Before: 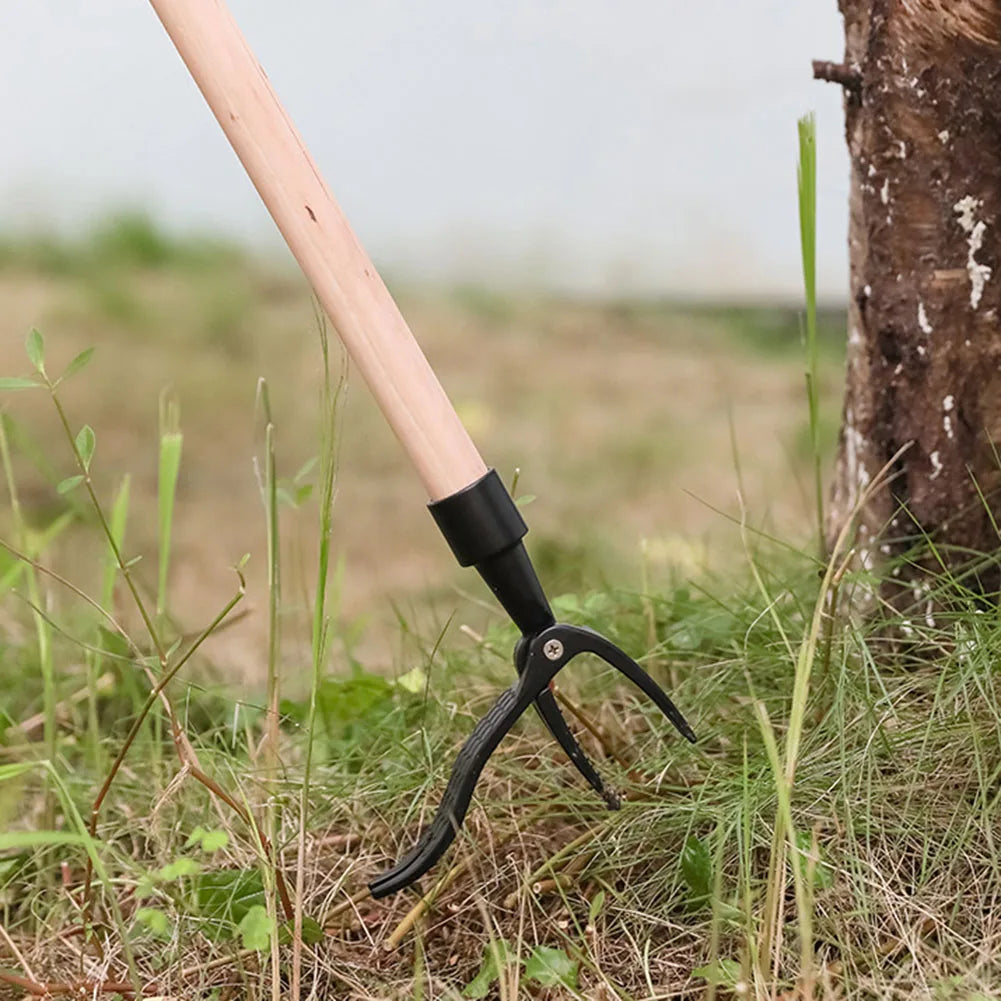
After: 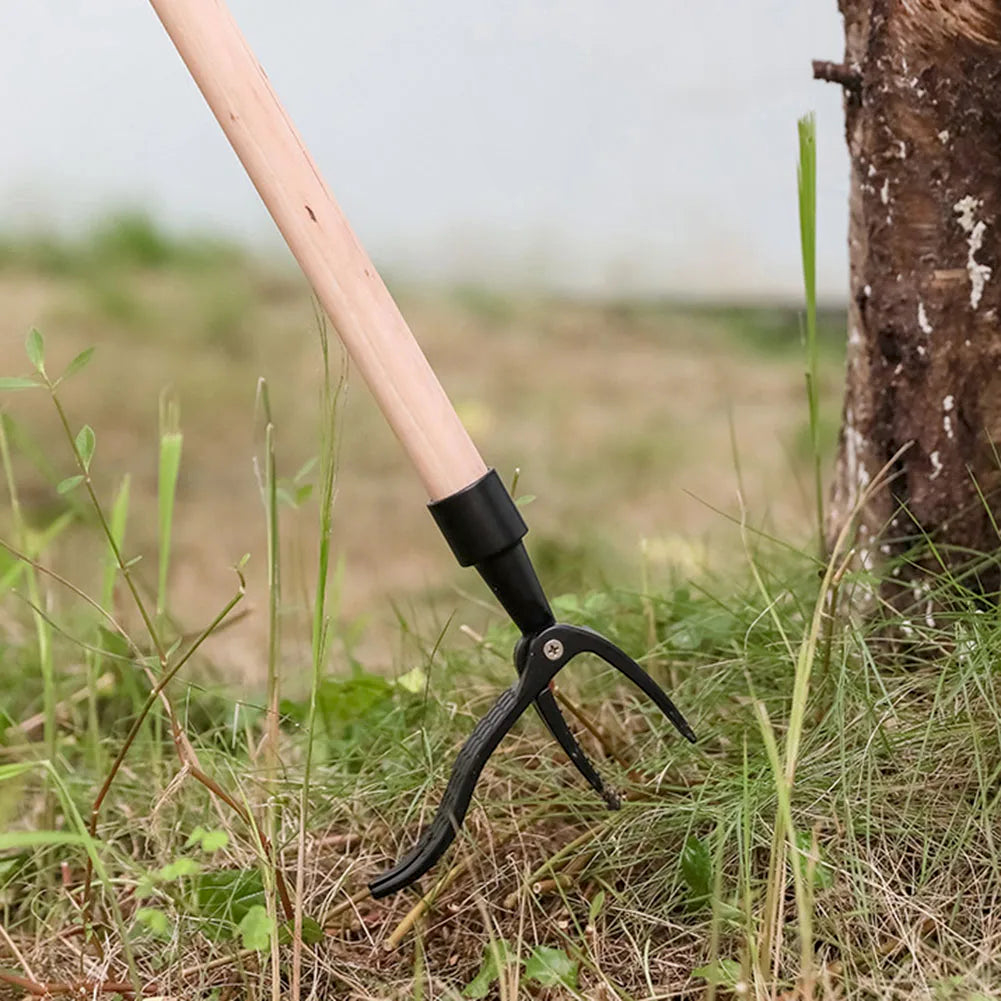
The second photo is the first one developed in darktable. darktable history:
local contrast: highlights 62%, shadows 114%, detail 107%, midtone range 0.529
